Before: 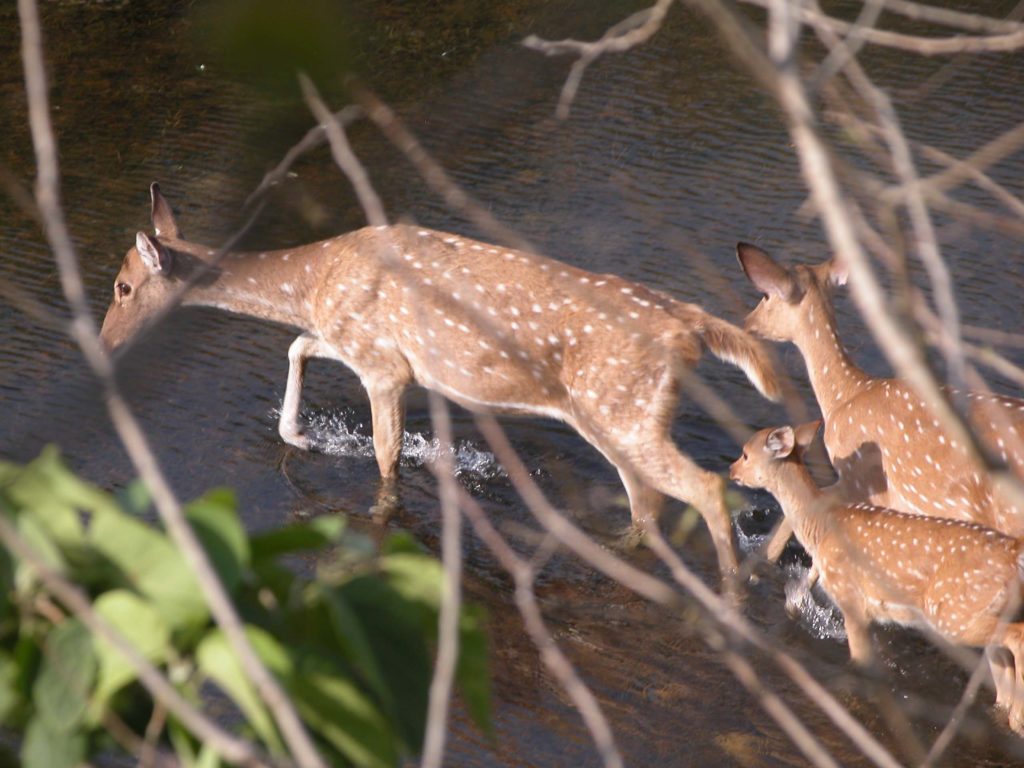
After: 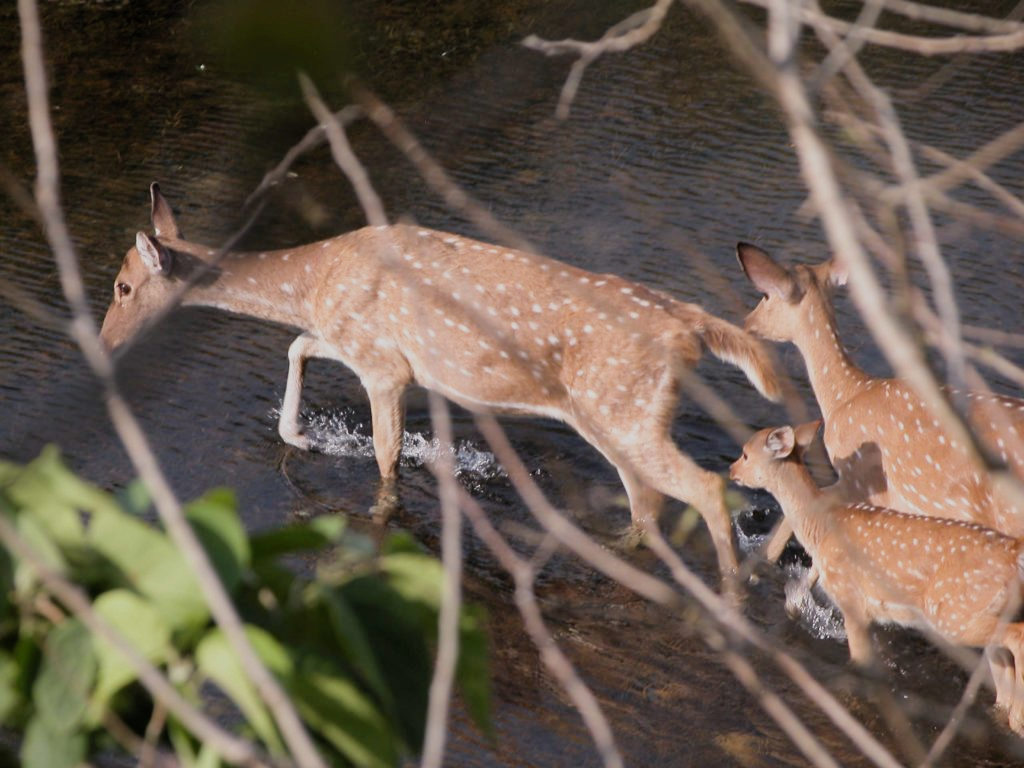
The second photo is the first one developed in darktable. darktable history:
filmic rgb: black relative exposure -7.65 EV, white relative exposure 4.56 EV, hardness 3.61, contrast 1.056
